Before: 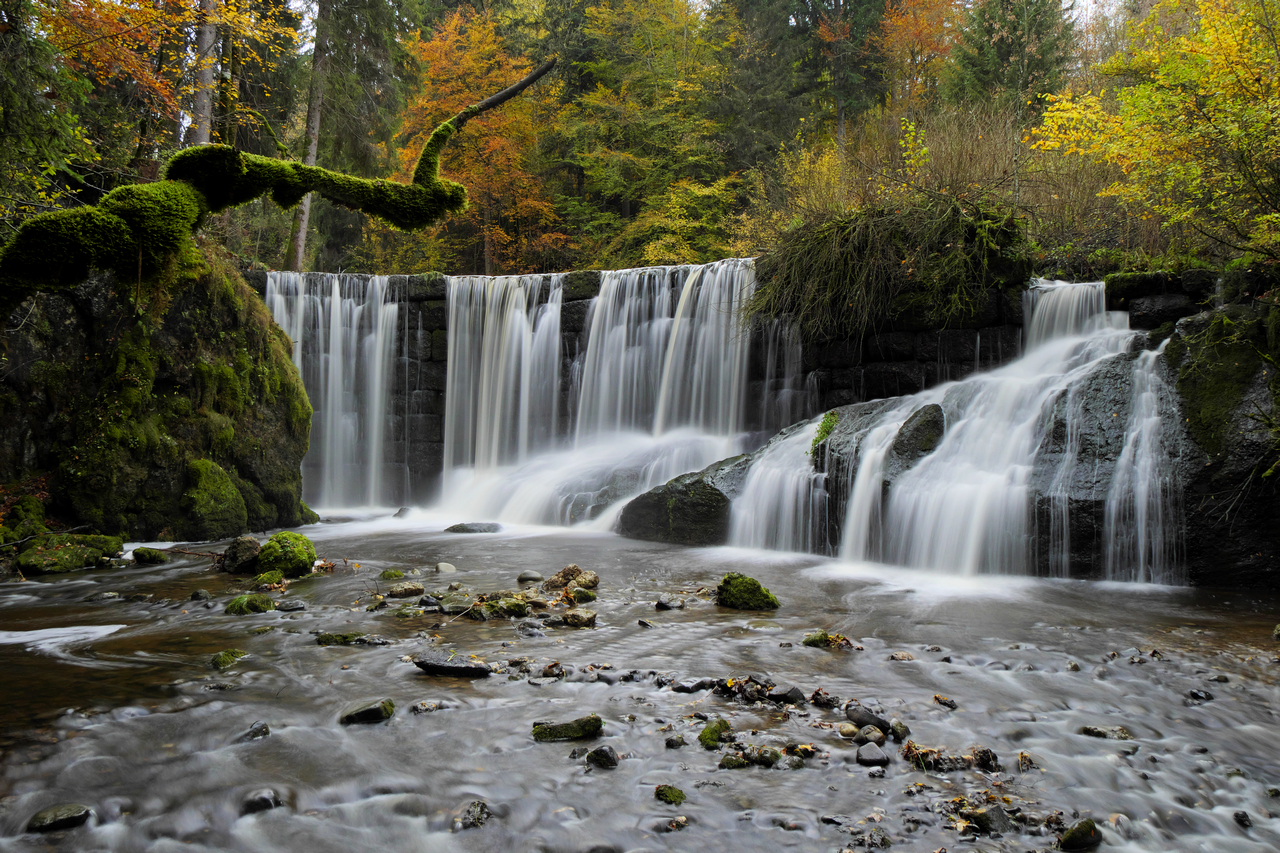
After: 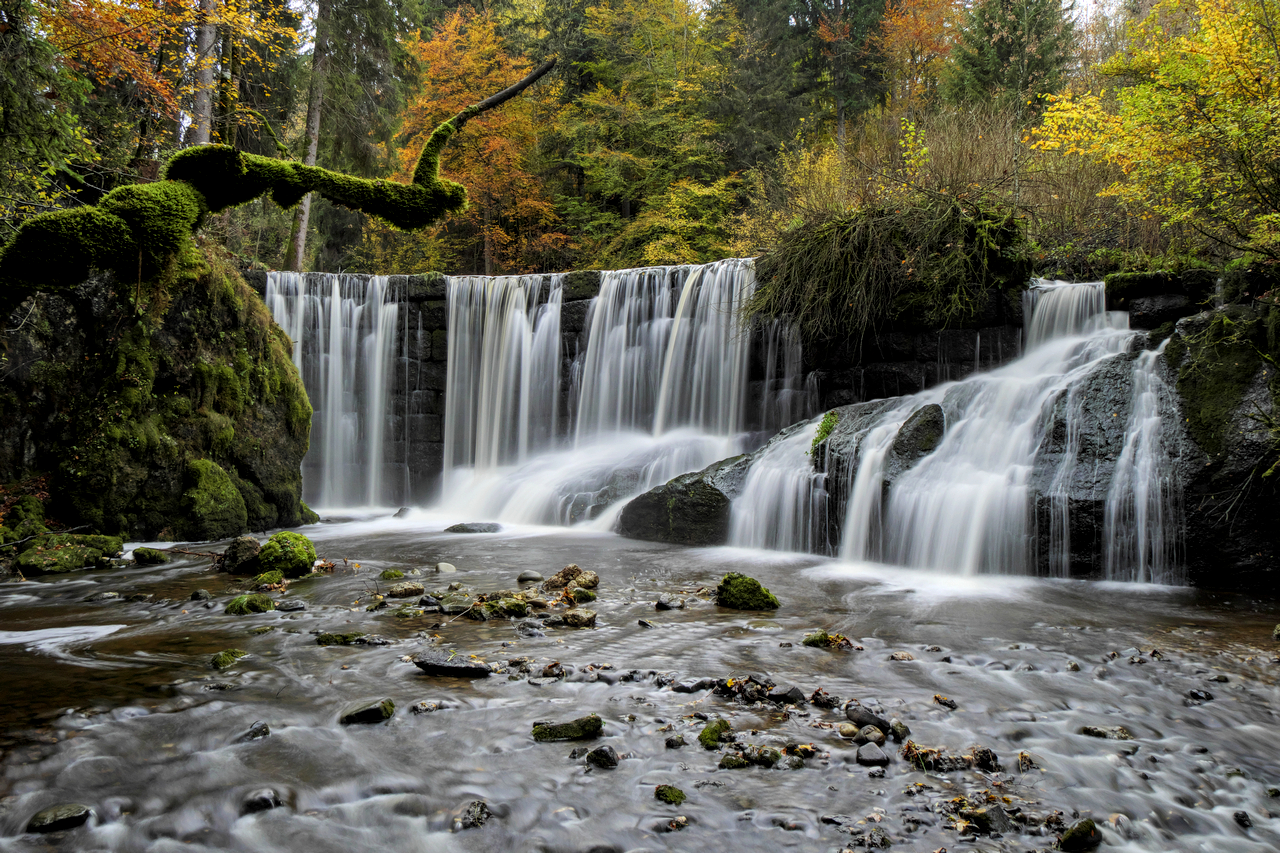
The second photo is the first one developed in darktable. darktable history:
local contrast: detail 130%
shadows and highlights: shadows 25.83, highlights -48.28, soften with gaussian
